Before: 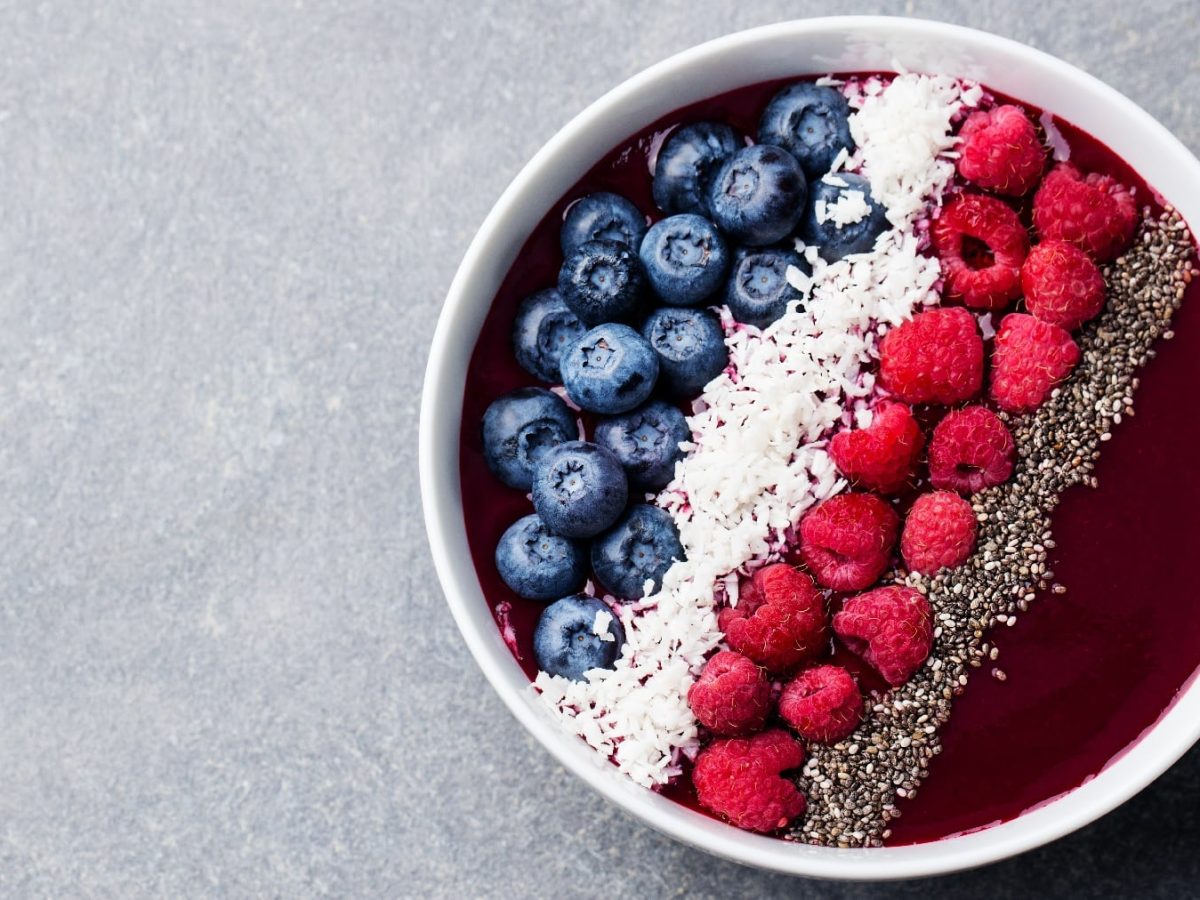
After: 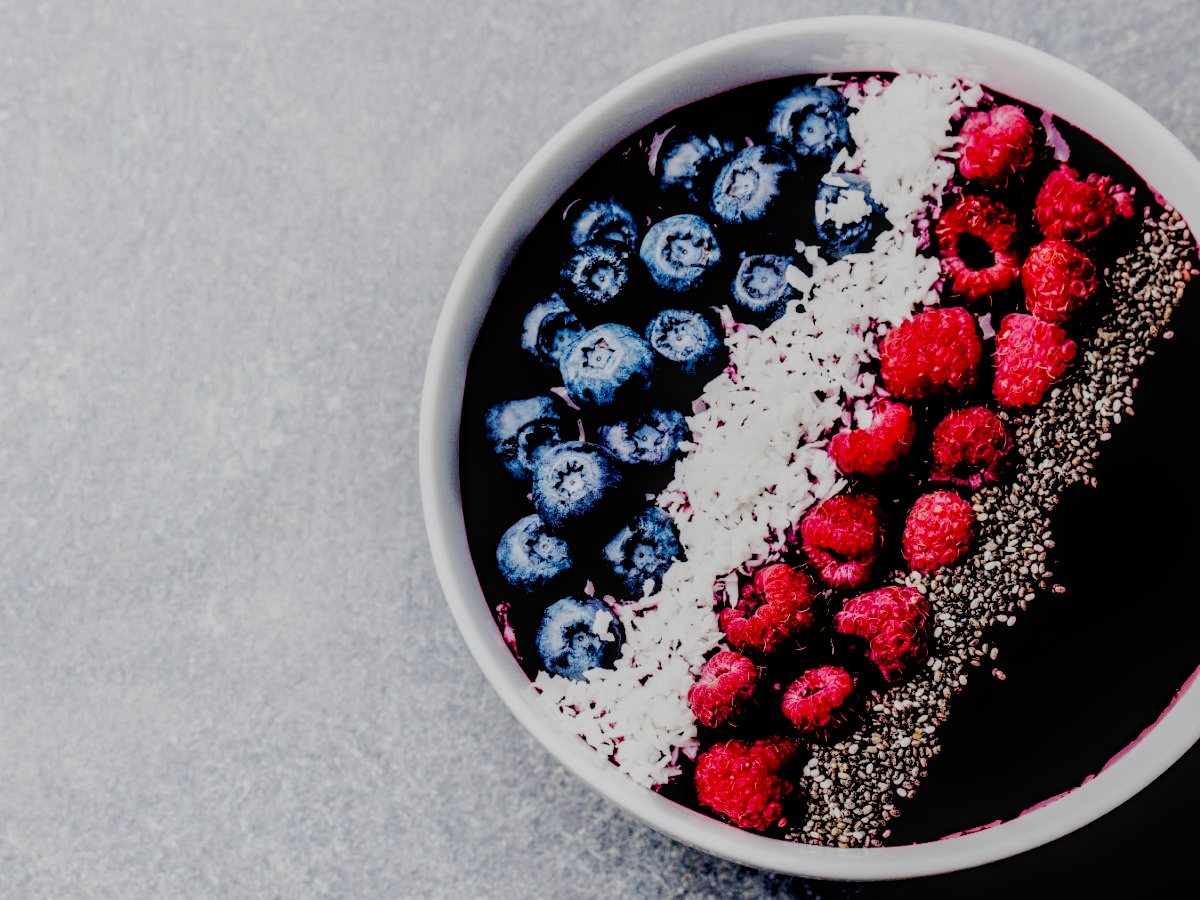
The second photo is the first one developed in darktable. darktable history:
filmic rgb: black relative exposure -3.06 EV, white relative exposure 7.01 EV, hardness 1.46, contrast 1.35, preserve chrominance no, color science v4 (2020), contrast in shadows soft
local contrast: highlights 24%, detail 130%
